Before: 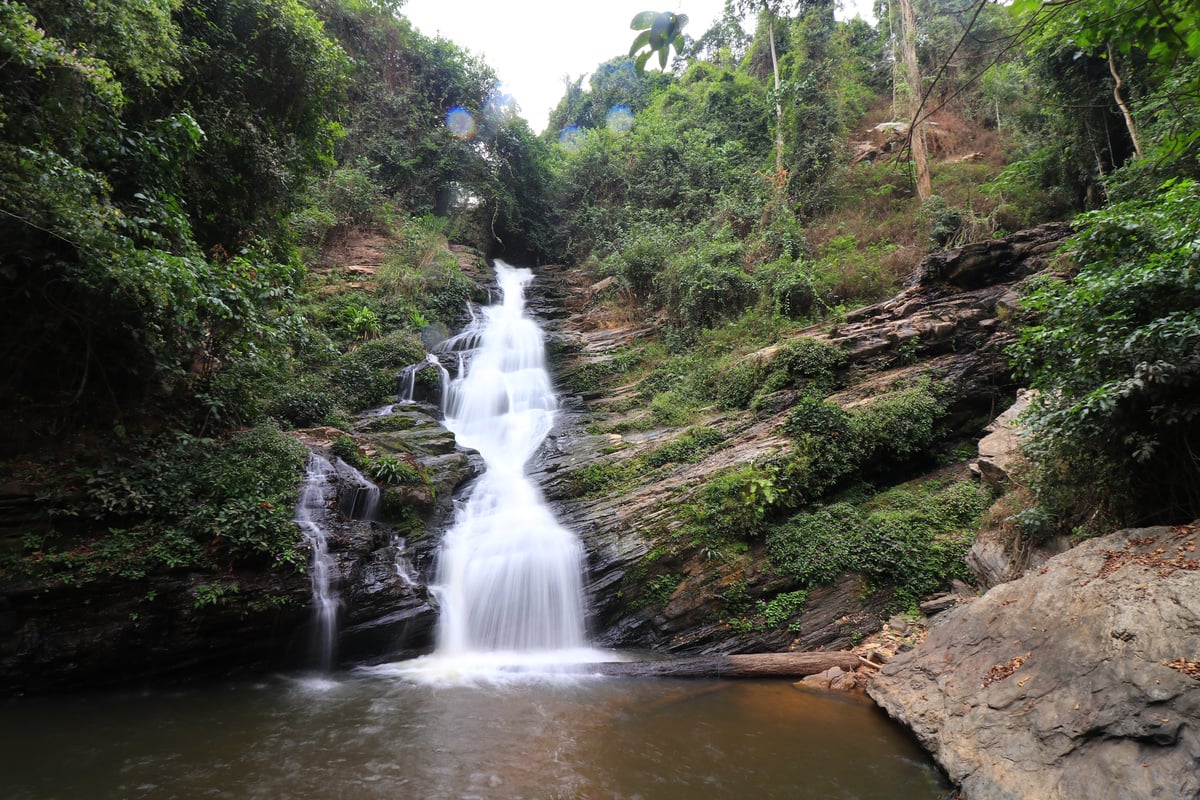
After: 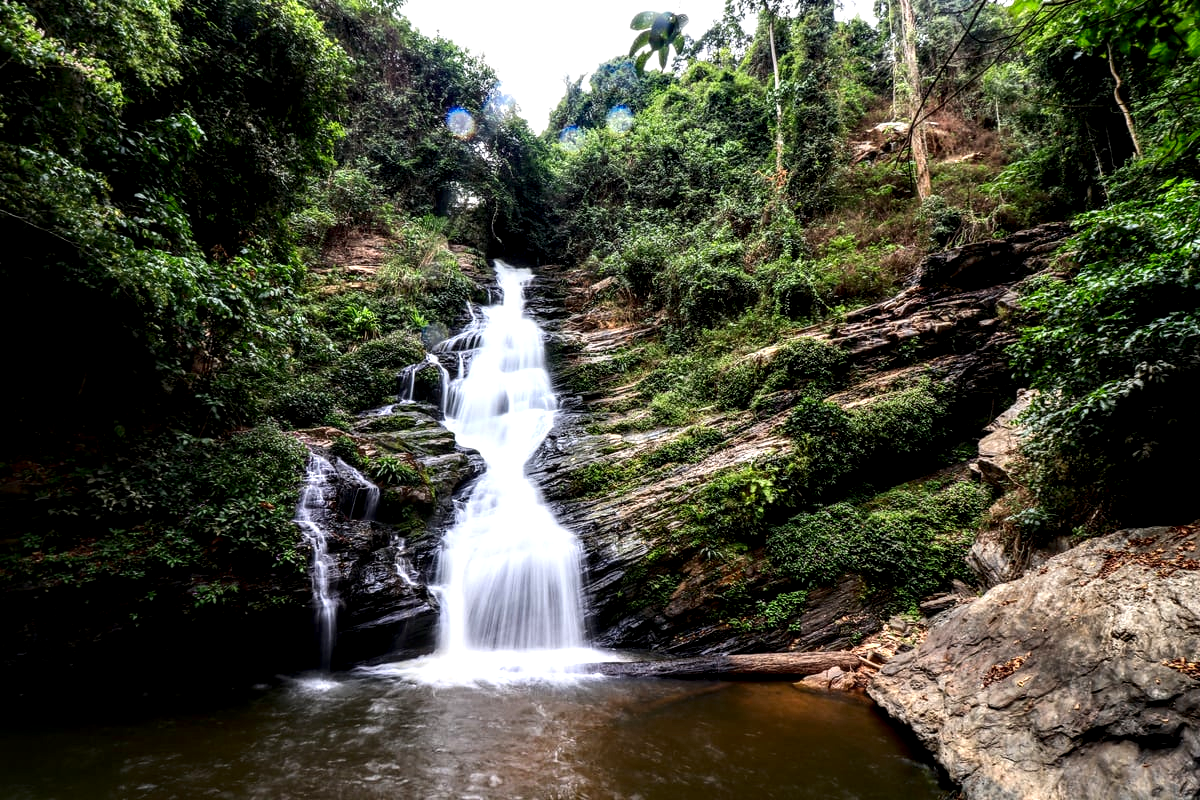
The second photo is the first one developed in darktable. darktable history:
contrast brightness saturation: contrast 0.19, brightness -0.11, saturation 0.21
local contrast: highlights 19%, detail 186%
tone equalizer: -8 EV -0.55 EV
